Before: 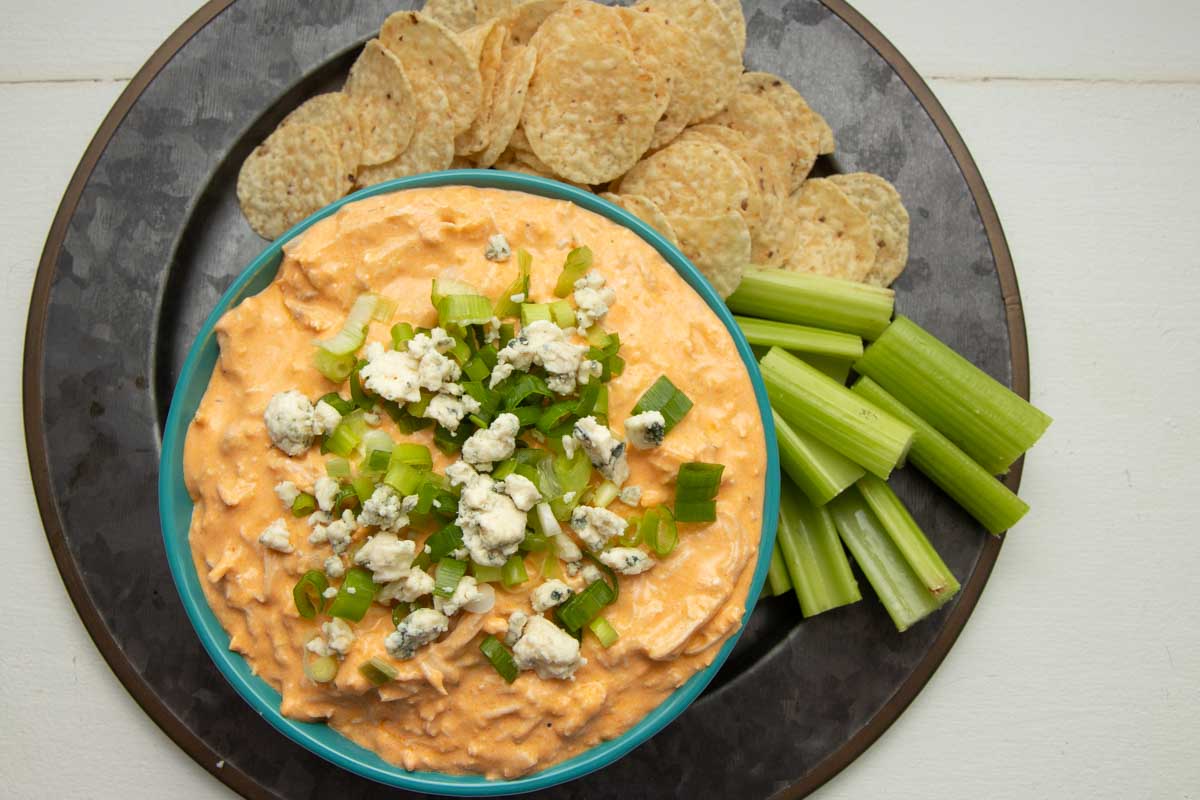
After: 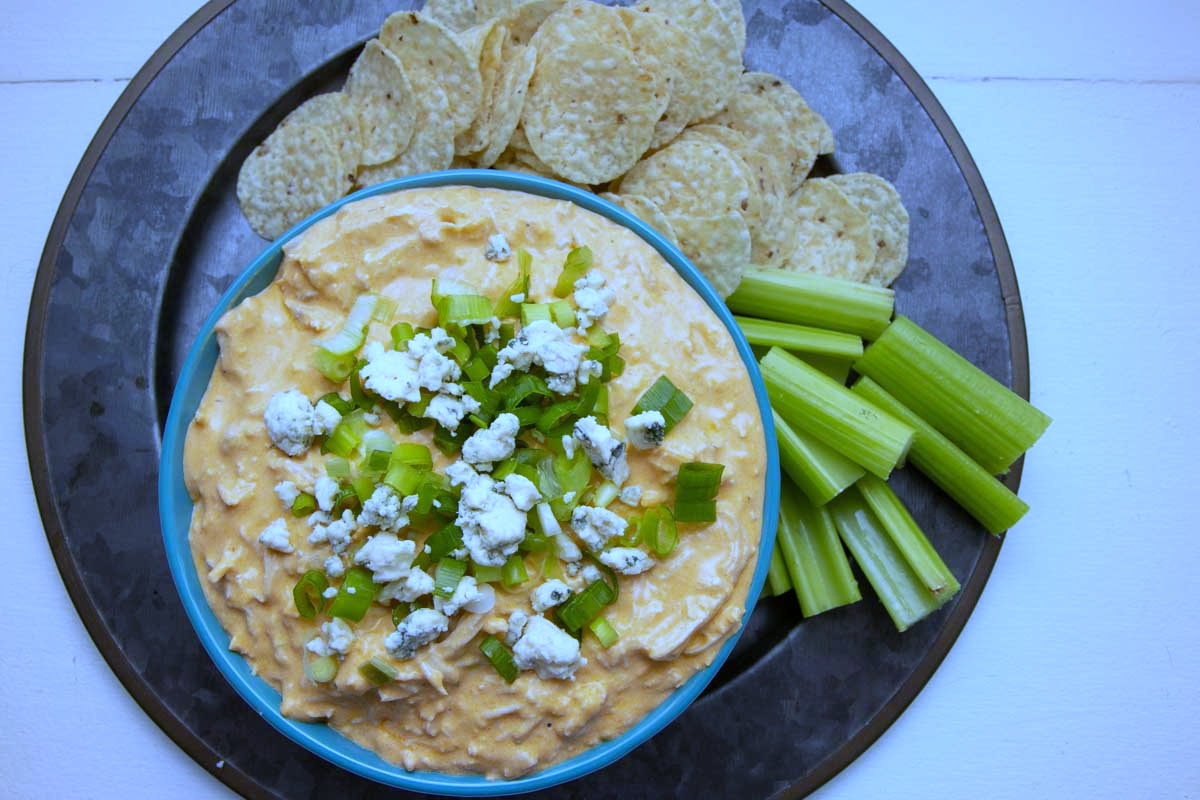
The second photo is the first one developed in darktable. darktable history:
white balance: red 0.766, blue 1.537
vignetting: fall-off radius 93.87%
